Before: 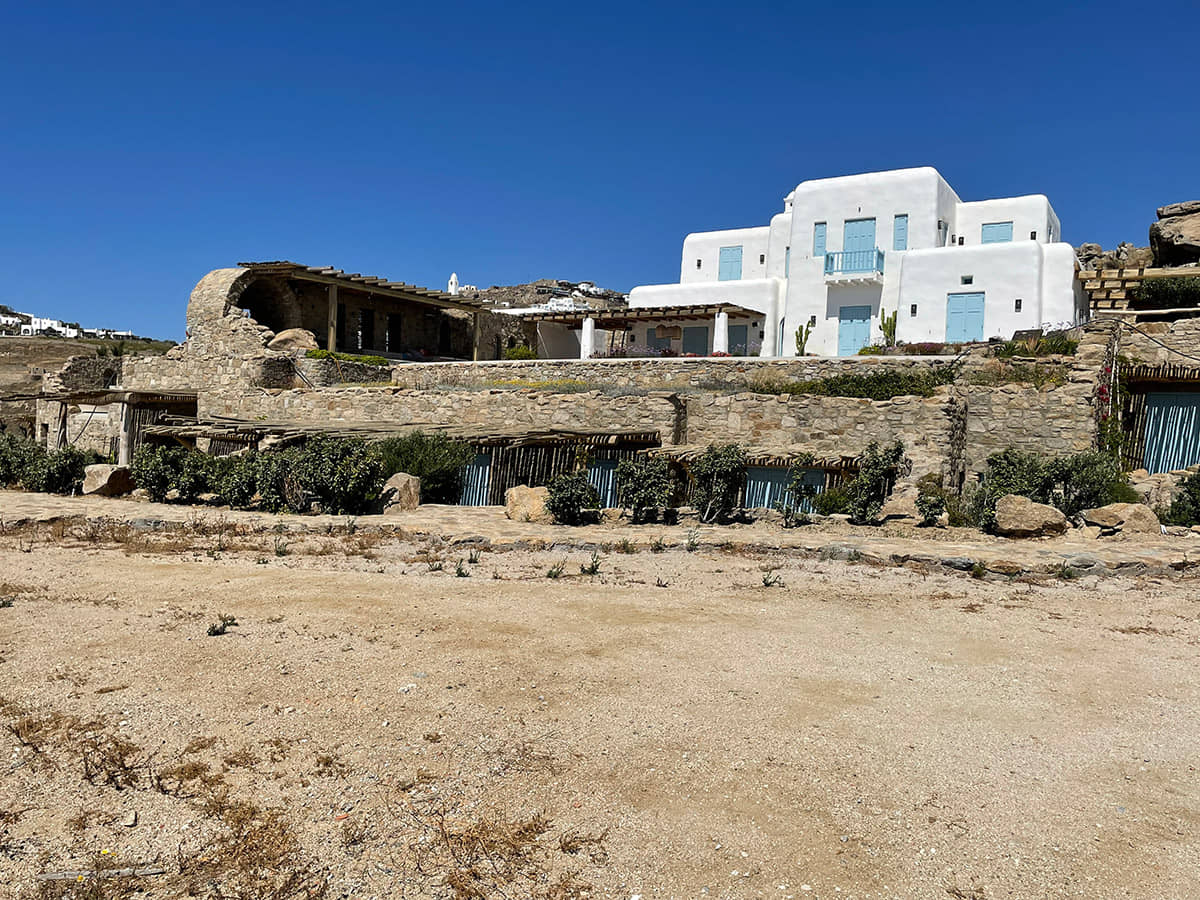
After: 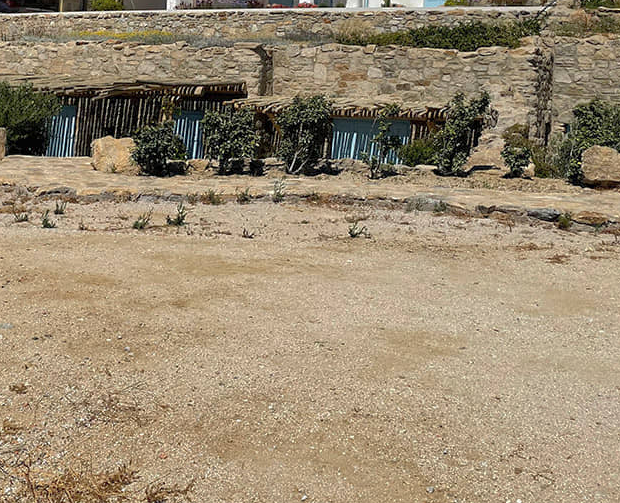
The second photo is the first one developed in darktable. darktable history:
shadows and highlights: on, module defaults
crop: left 34.564%, top 38.848%, right 13.723%, bottom 5.247%
